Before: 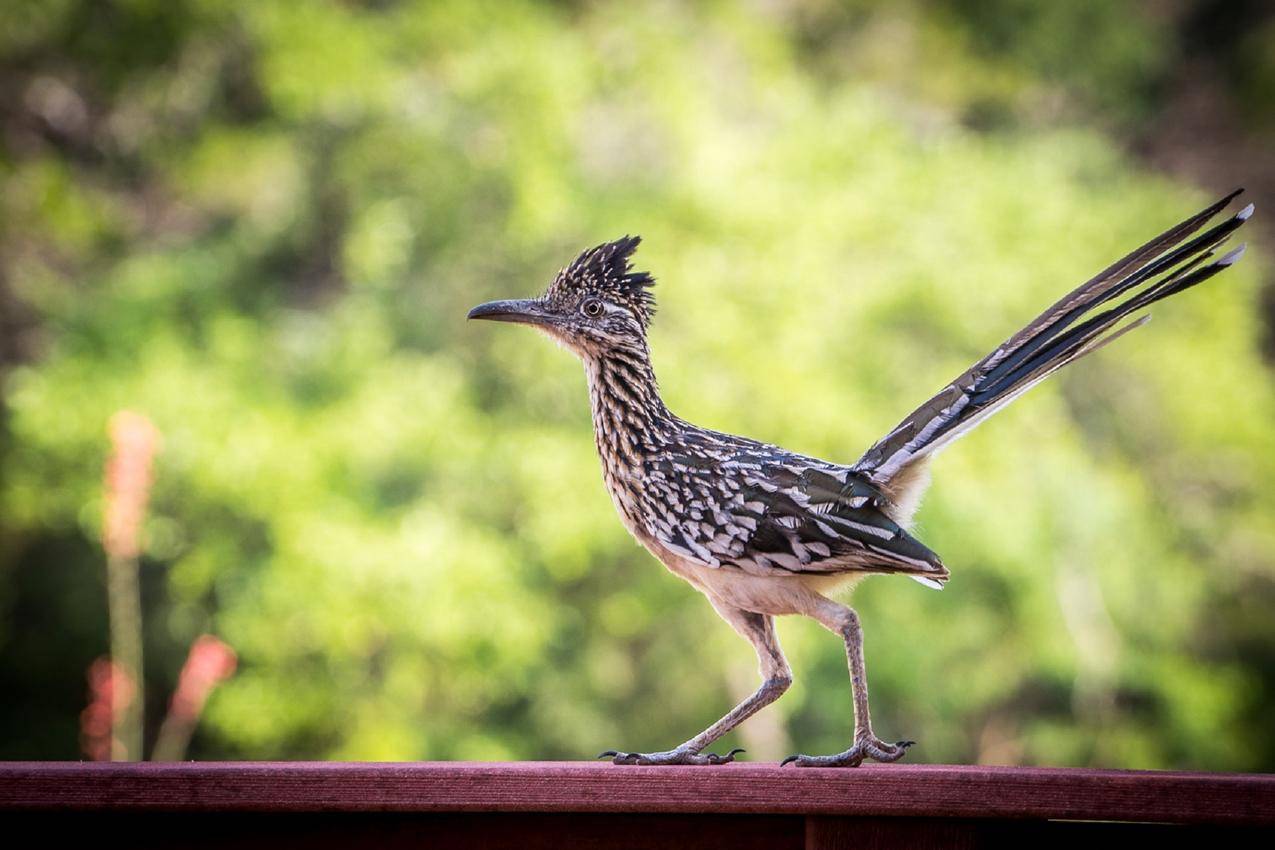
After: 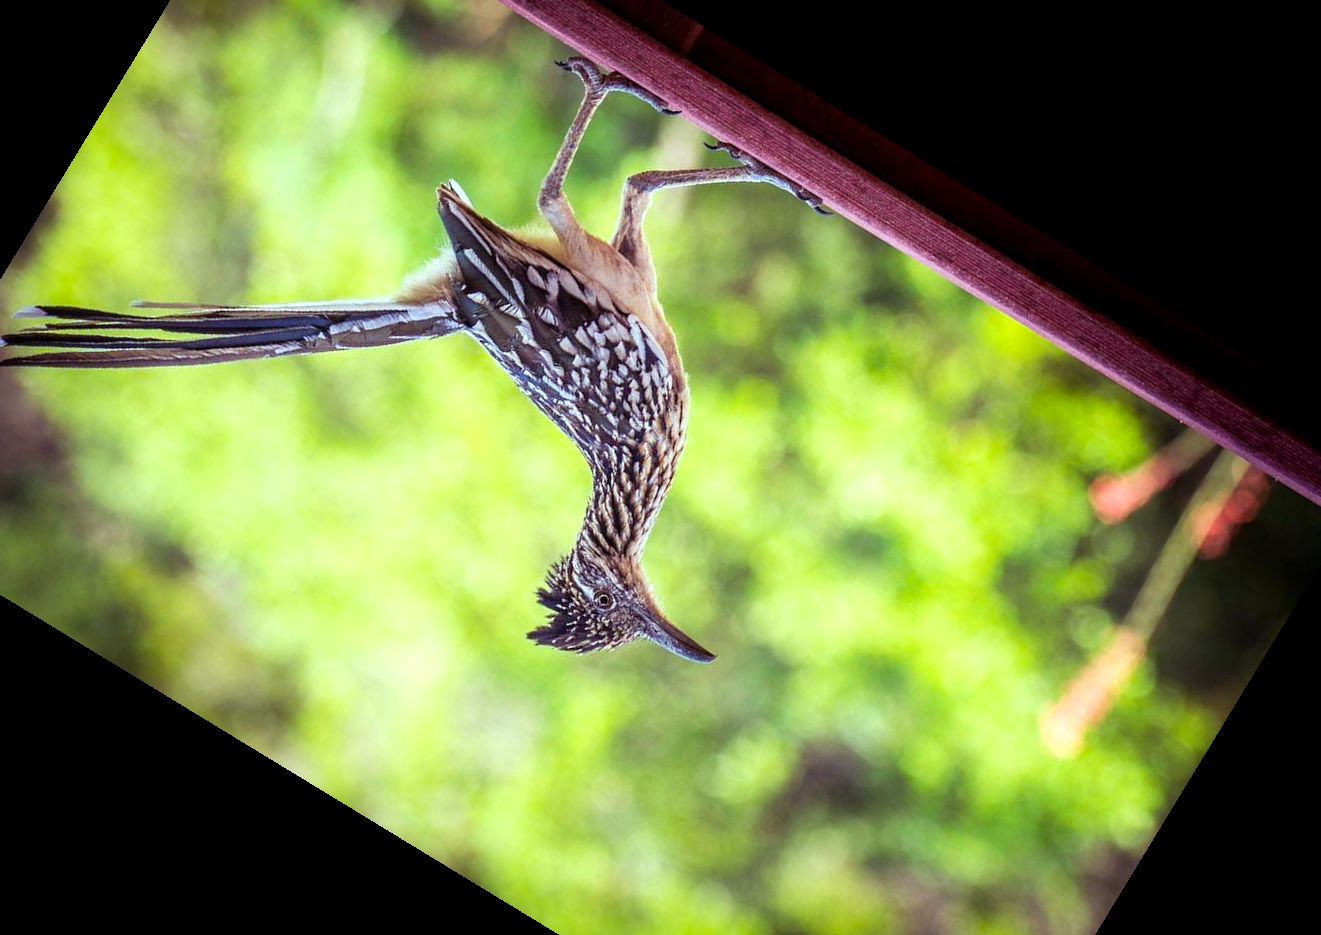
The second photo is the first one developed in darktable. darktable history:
crop and rotate: angle 148.68°, left 9.111%, top 15.603%, right 4.588%, bottom 17.041%
color balance rgb: shadows lift › luminance 0.49%, shadows lift › chroma 6.83%, shadows lift › hue 300.29°, power › hue 208.98°, highlights gain › luminance 20.24%, highlights gain › chroma 2.73%, highlights gain › hue 173.85°, perceptual saturation grading › global saturation 18.05%
